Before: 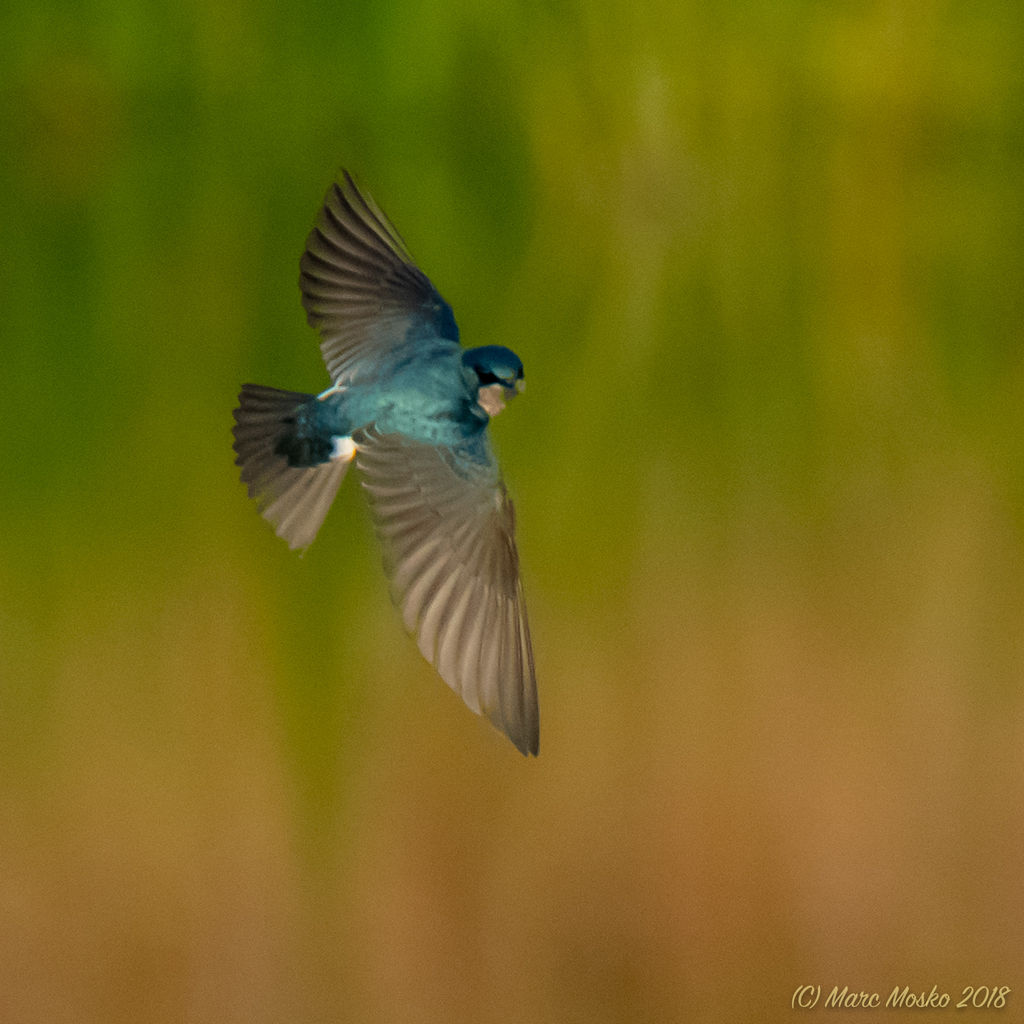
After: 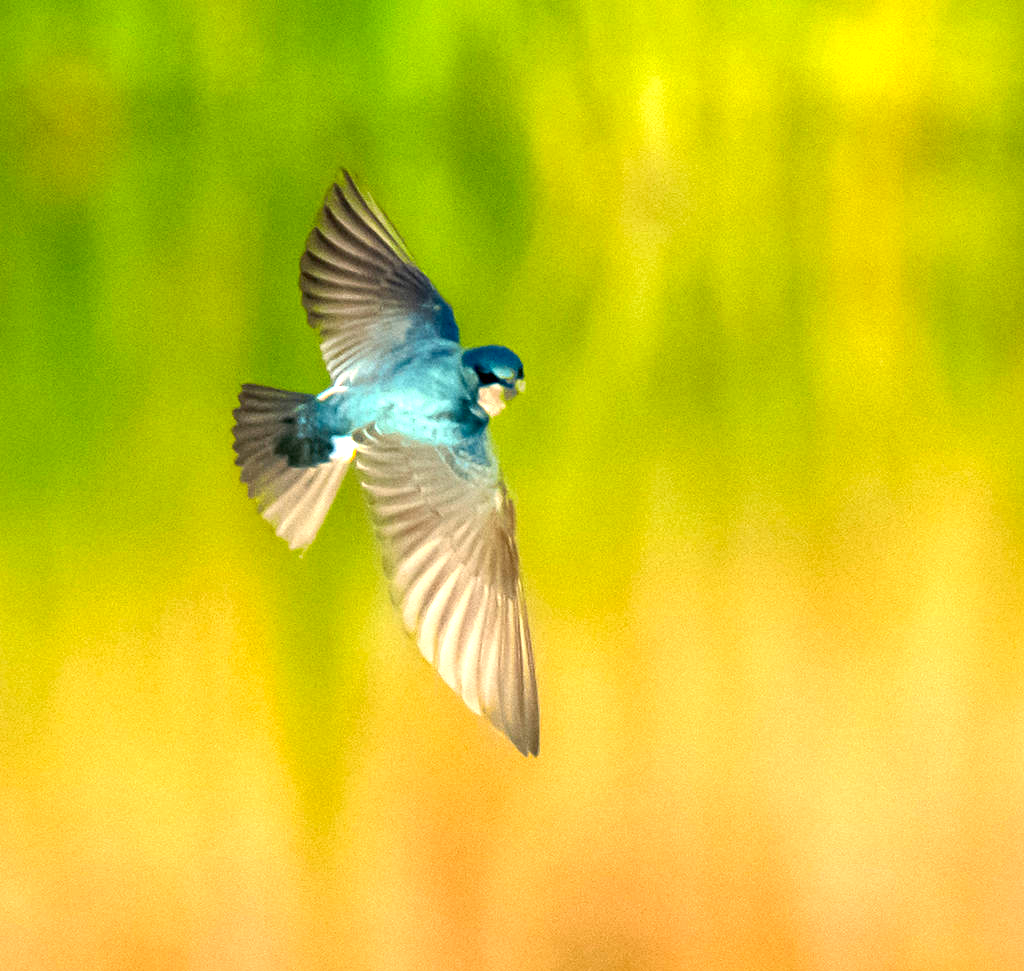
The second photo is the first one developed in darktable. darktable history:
crop and rotate: top 0.007%, bottom 5.089%
local contrast: mode bilateral grid, contrast 21, coarseness 50, detail 120%, midtone range 0.2
contrast brightness saturation: contrast 0.037, saturation 0.073
exposure: black level correction 0.001, exposure 1.996 EV, compensate highlight preservation false
